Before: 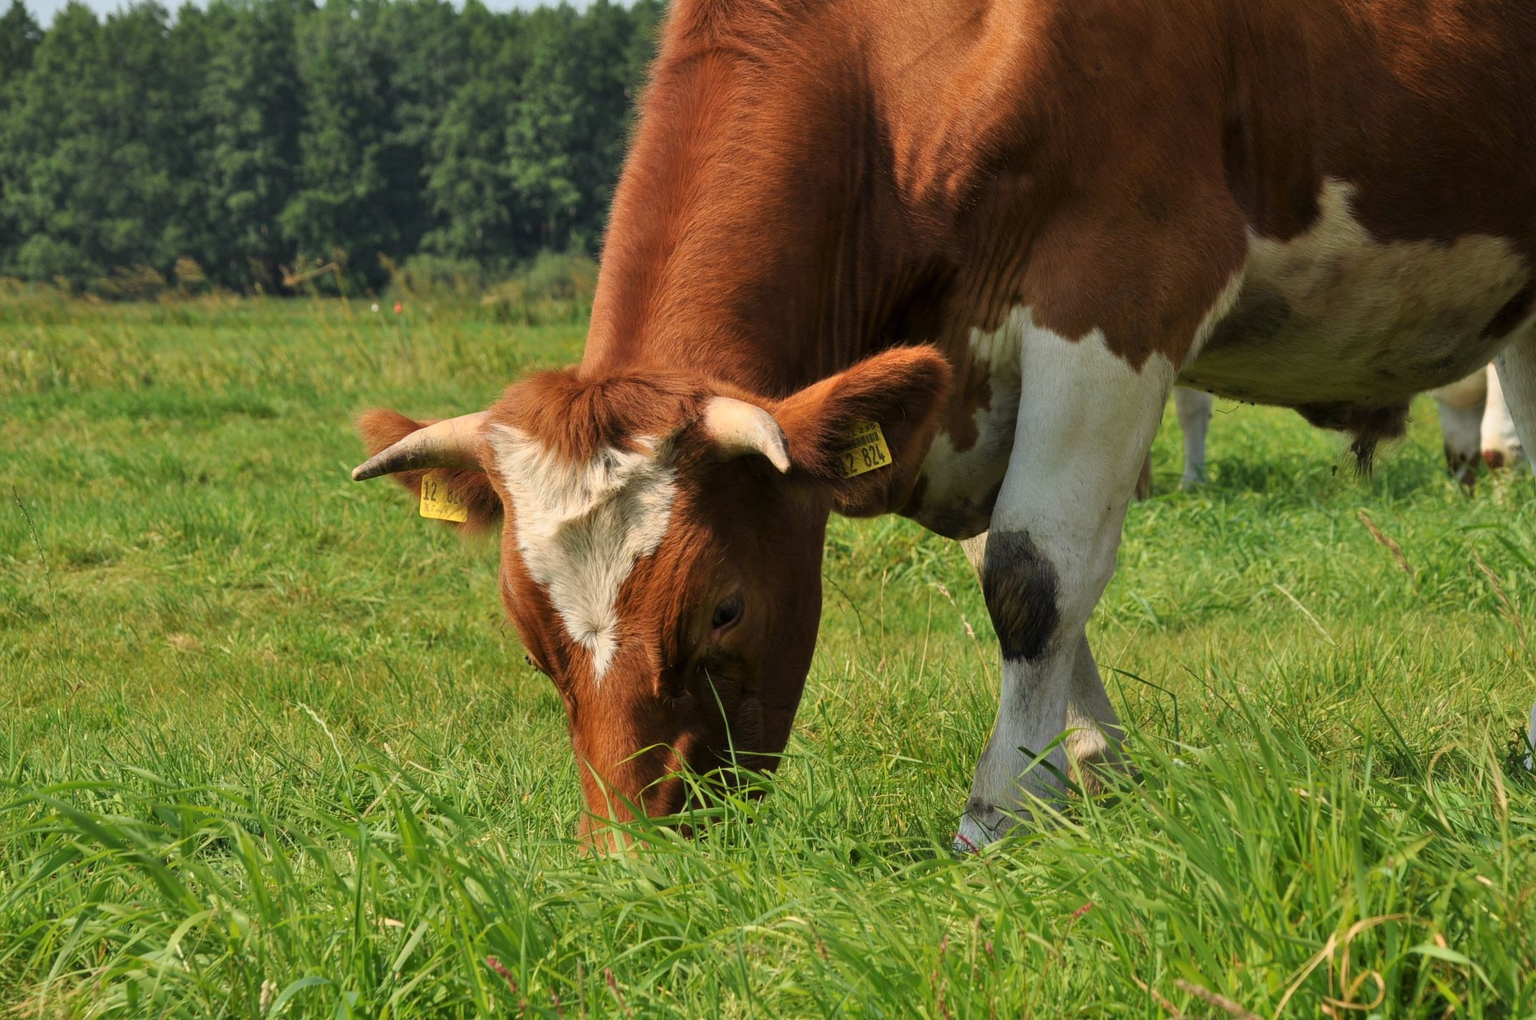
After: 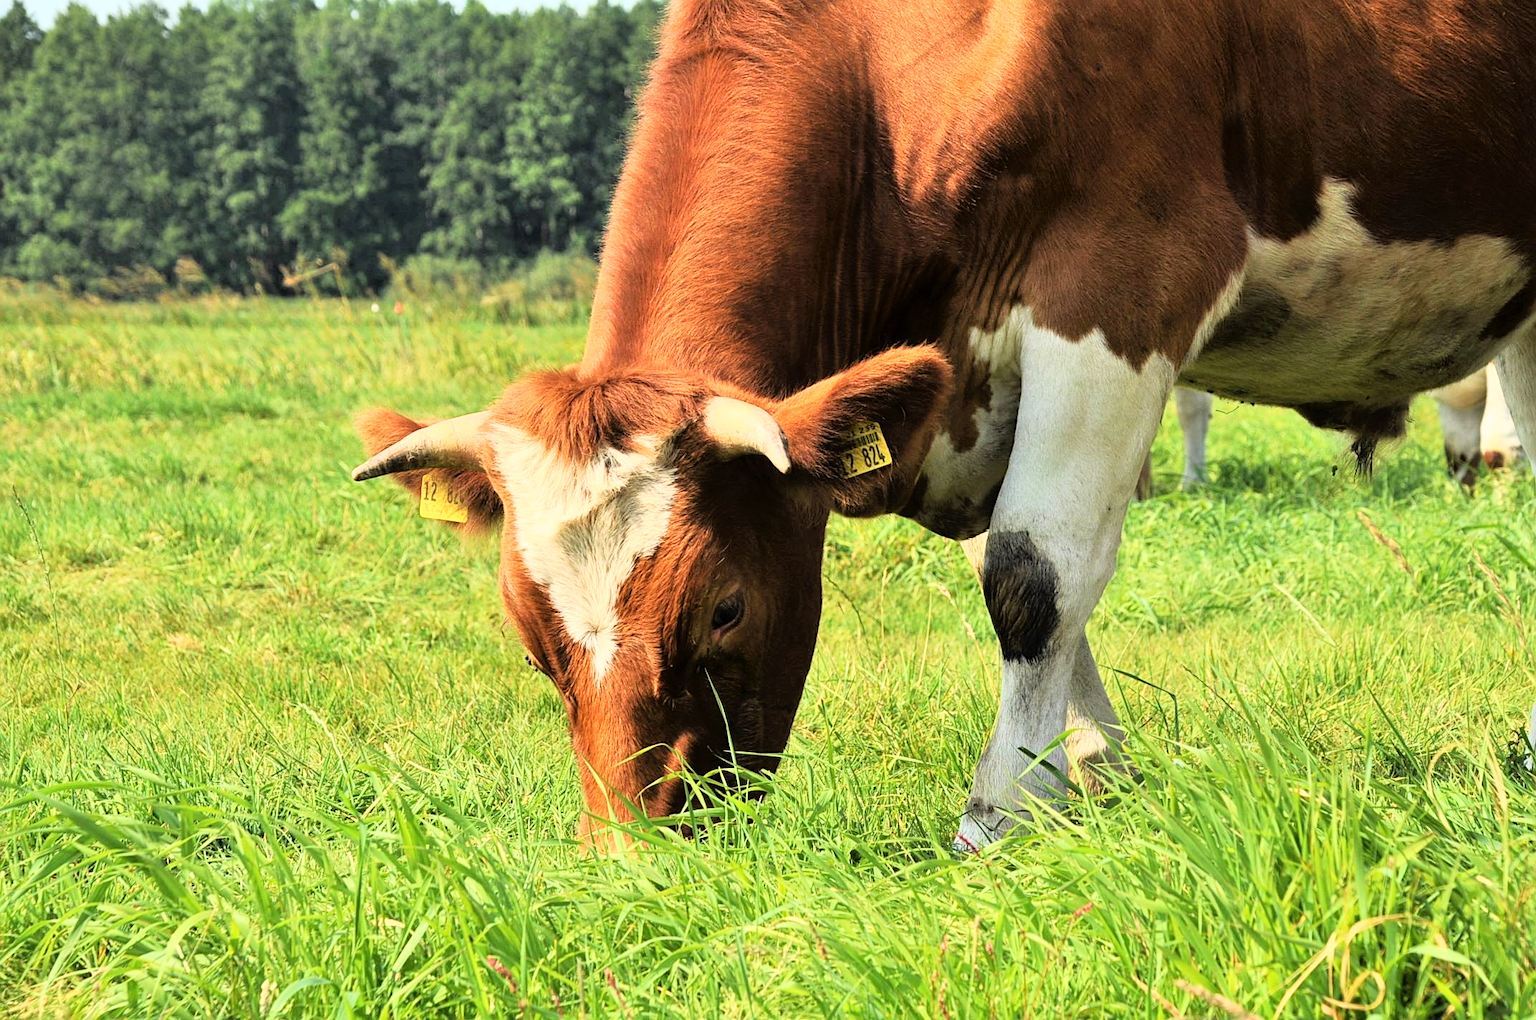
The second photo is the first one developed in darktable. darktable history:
exposure: exposure 0.014 EV, compensate highlight preservation false
sharpen: radius 2.168, amount 0.386, threshold 0.019
base curve: curves: ch0 [(0, 0) (0.012, 0.01) (0.073, 0.168) (0.31, 0.711) (0.645, 0.957) (1, 1)]
